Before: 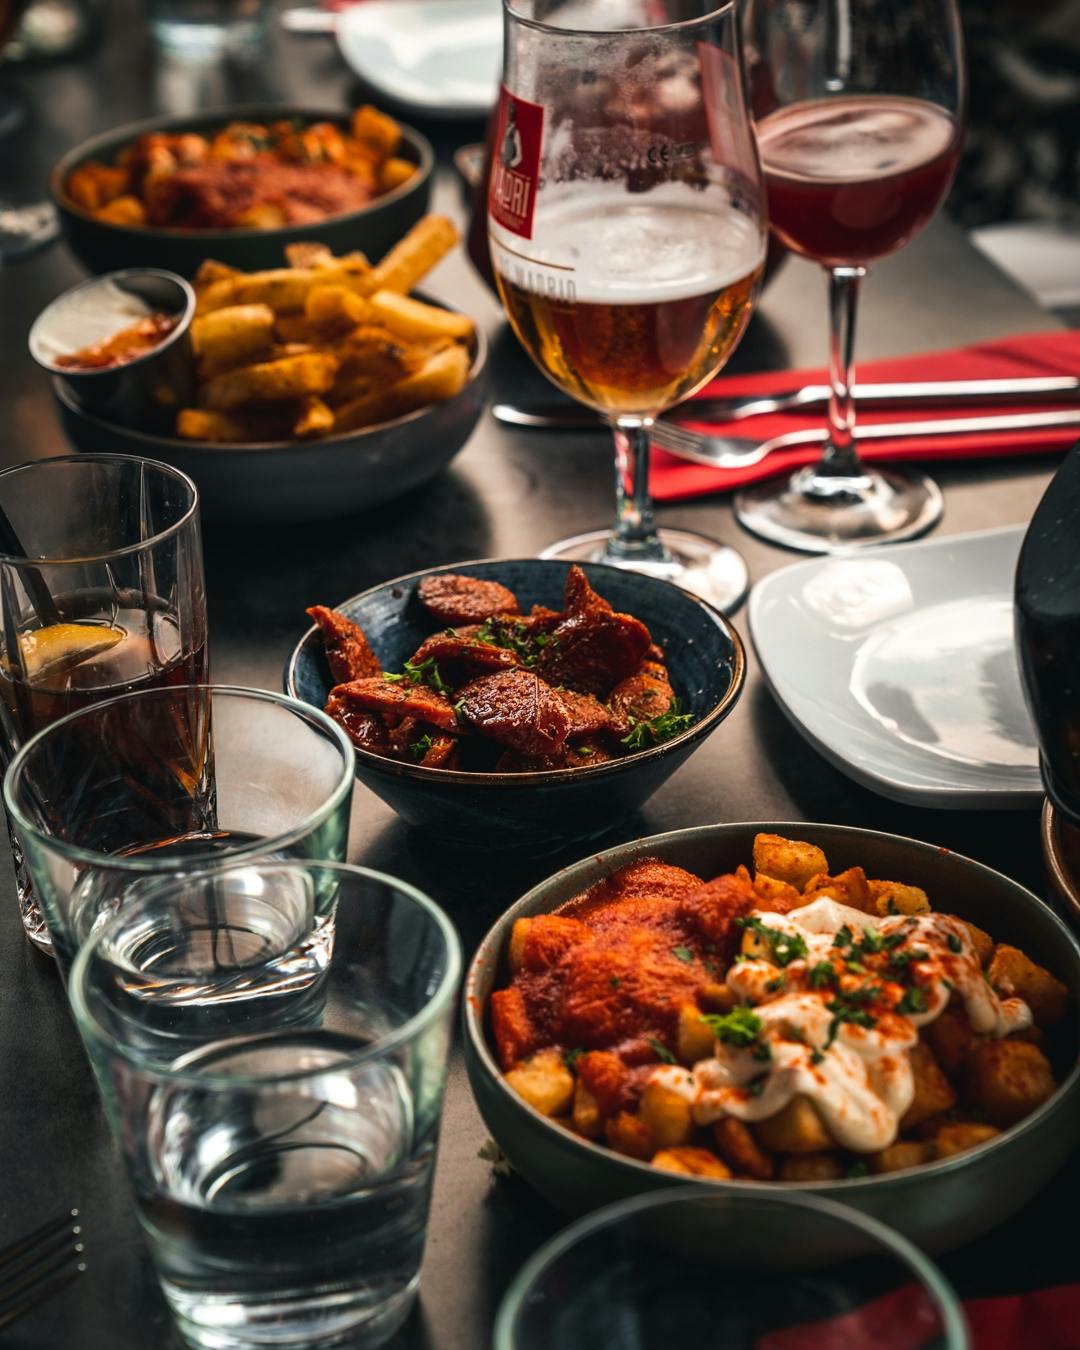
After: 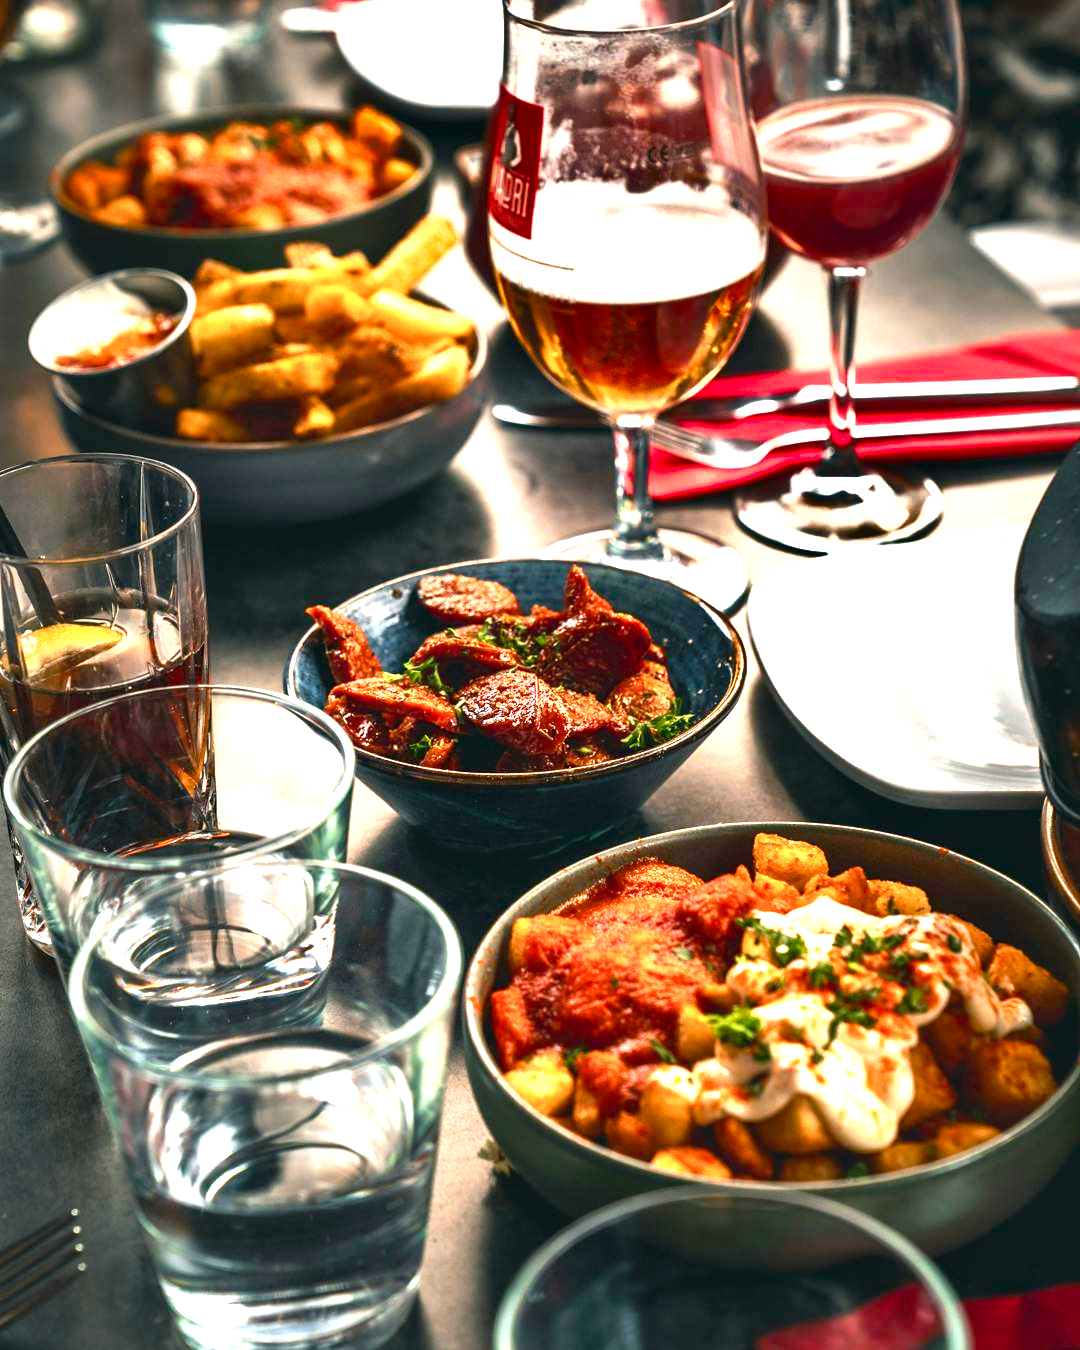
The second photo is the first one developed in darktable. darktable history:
color balance rgb: perceptual saturation grading › global saturation 20%, perceptual saturation grading › highlights -25%, perceptual saturation grading › shadows 25%
shadows and highlights: shadows 30.63, highlights -63.22, shadows color adjustment 98%, highlights color adjustment 58.61%, soften with gaussian
exposure: black level correction 0.001, exposure 1.646 EV, compensate exposure bias true, compensate highlight preservation false
